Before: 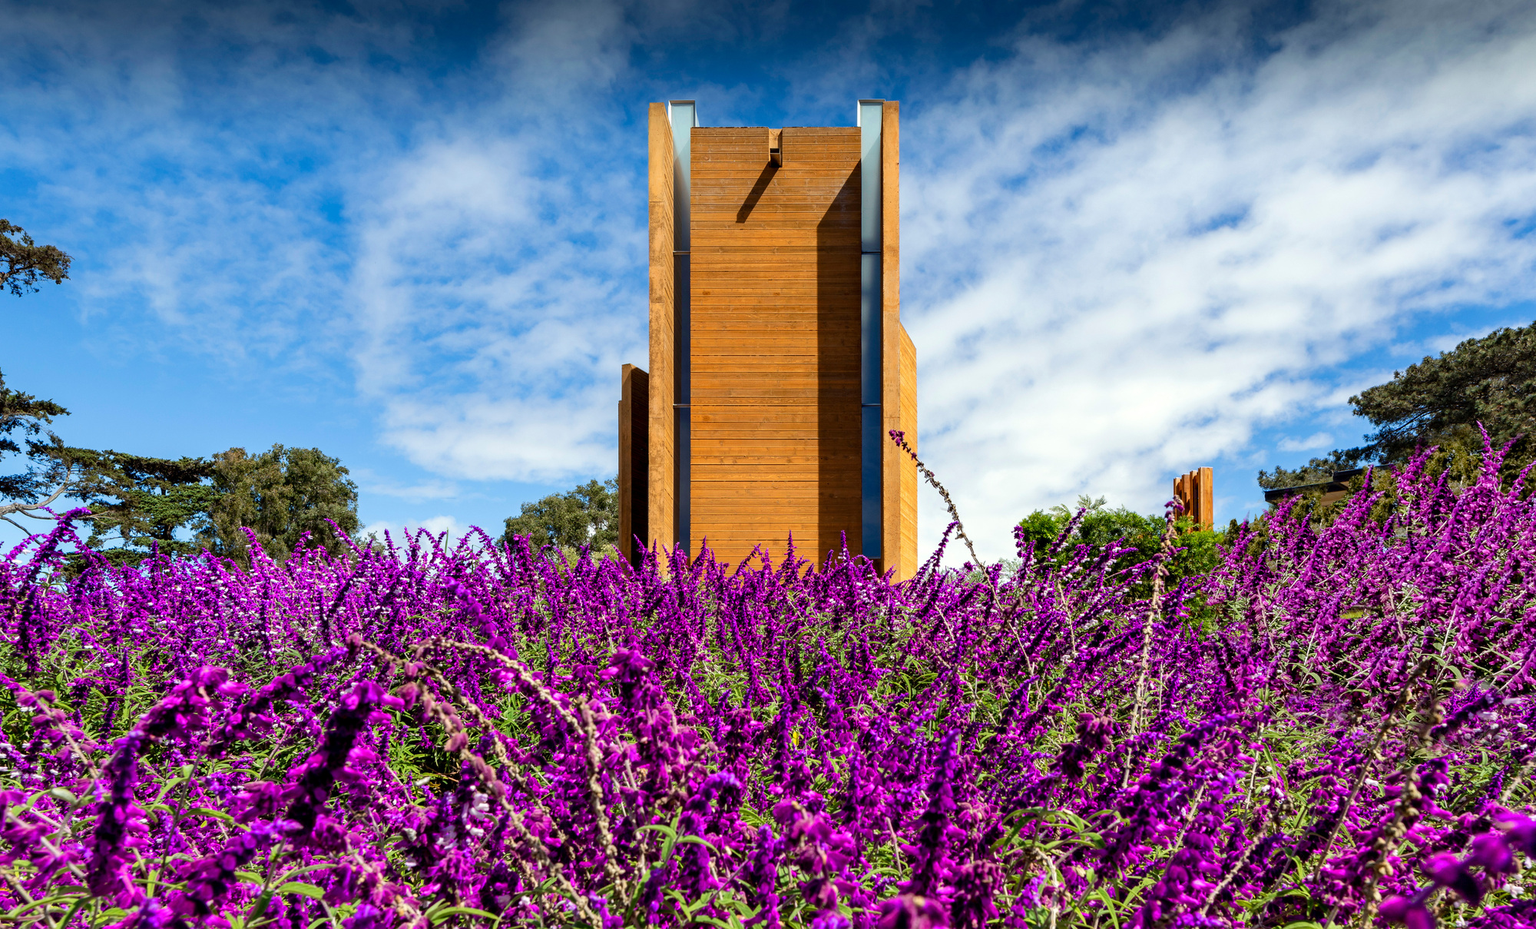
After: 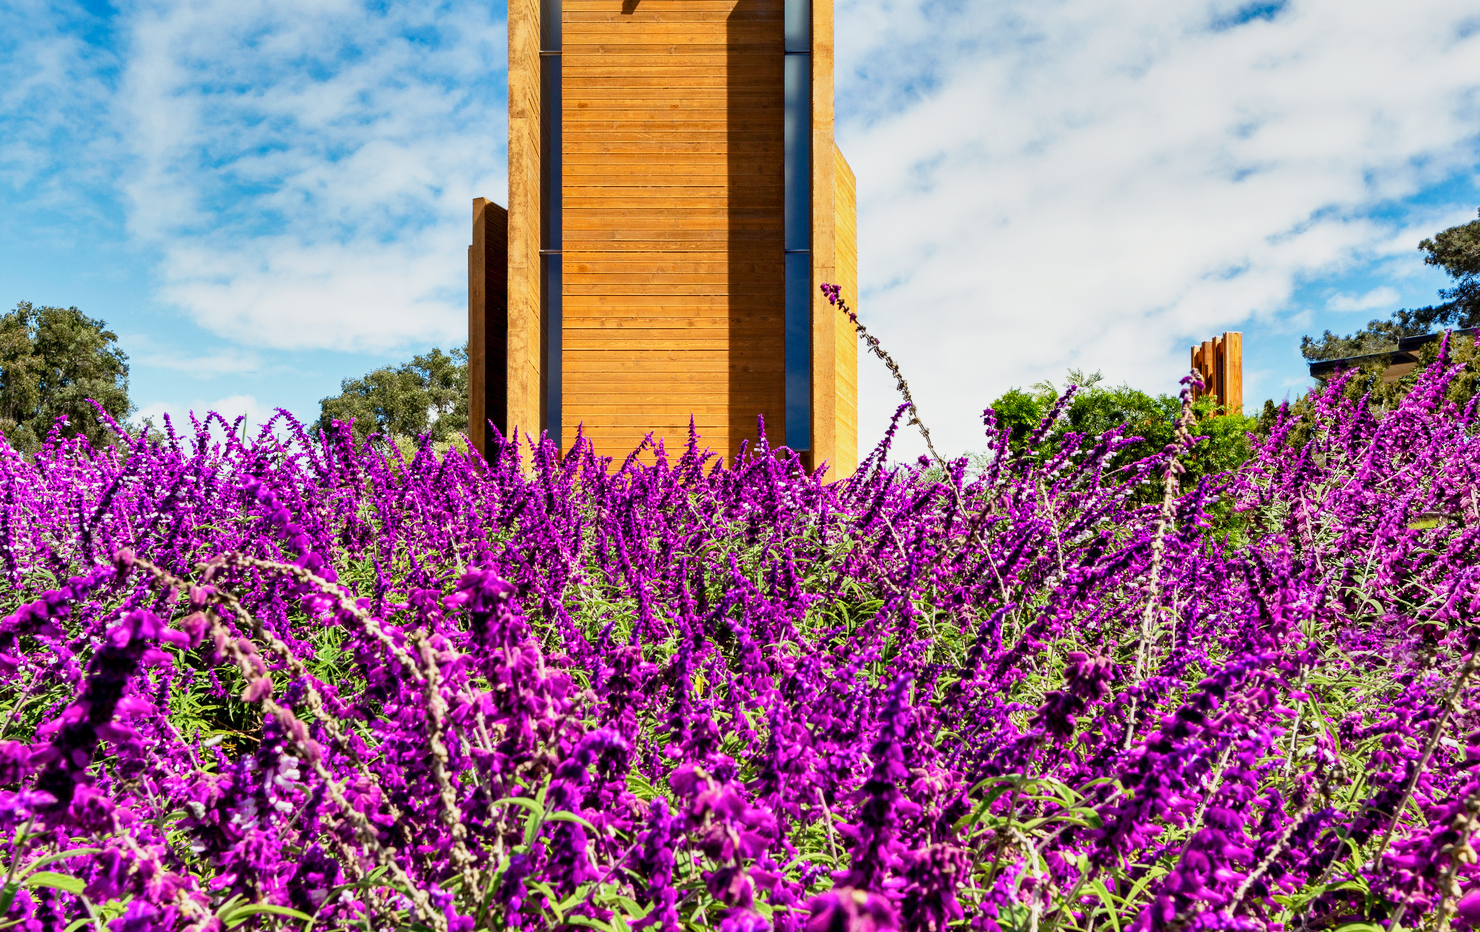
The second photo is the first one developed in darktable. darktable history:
shadows and highlights: soften with gaussian
crop: left 16.871%, top 22.857%, right 9.116%
base curve: curves: ch0 [(0, 0) (0.088, 0.125) (0.176, 0.251) (0.354, 0.501) (0.613, 0.749) (1, 0.877)], preserve colors none
